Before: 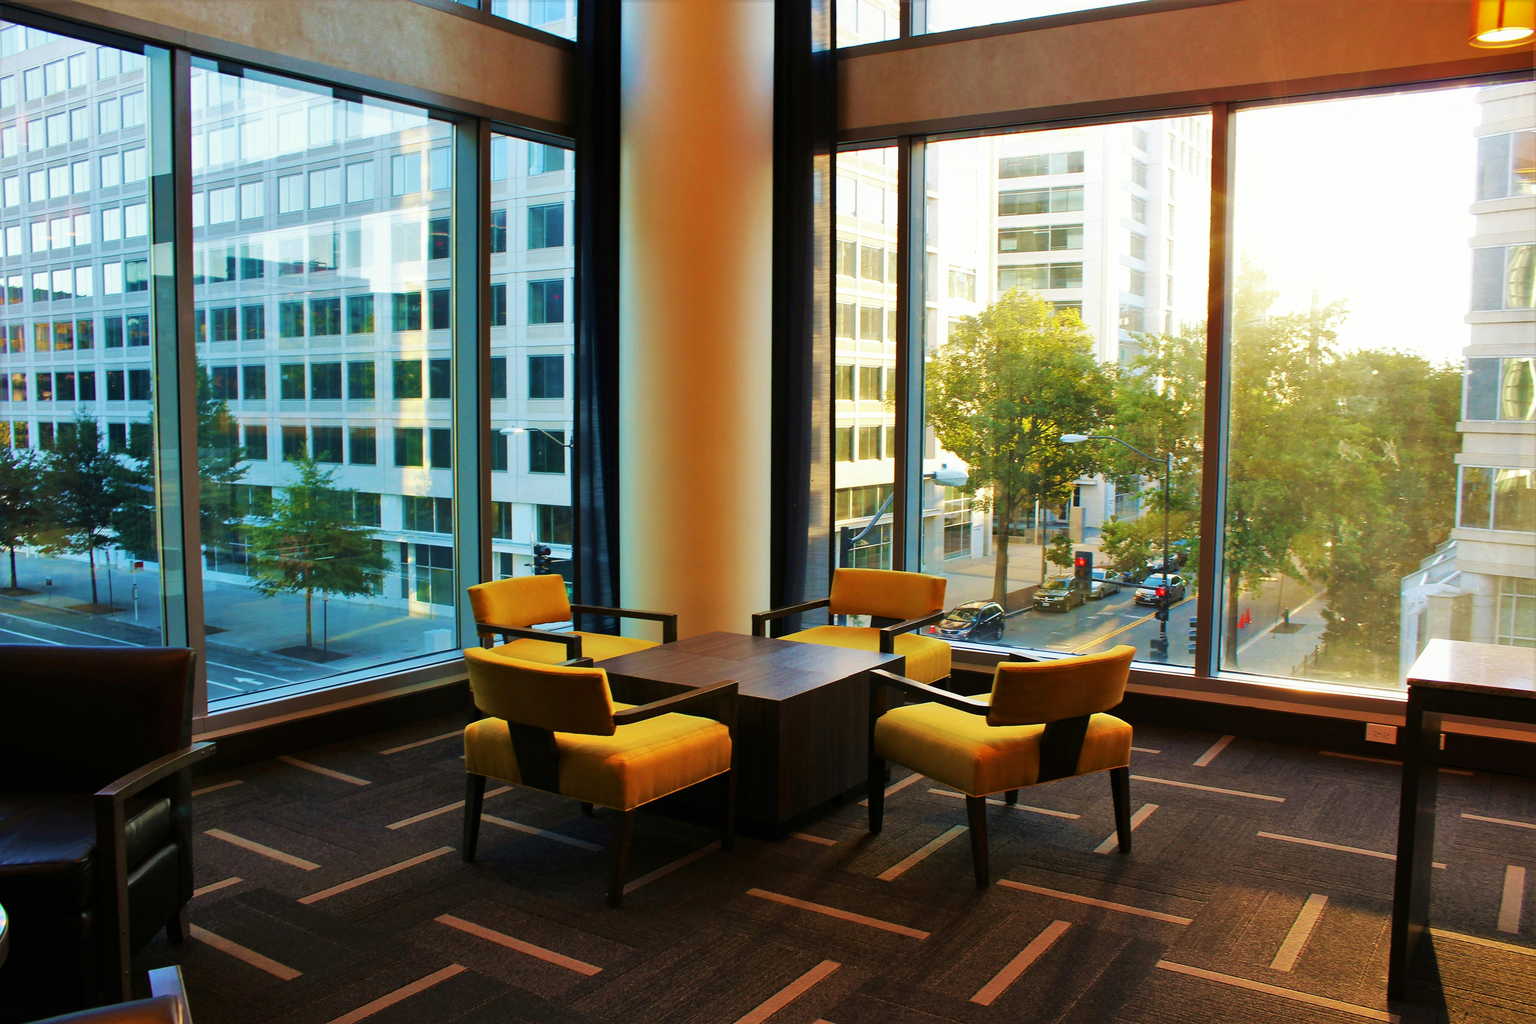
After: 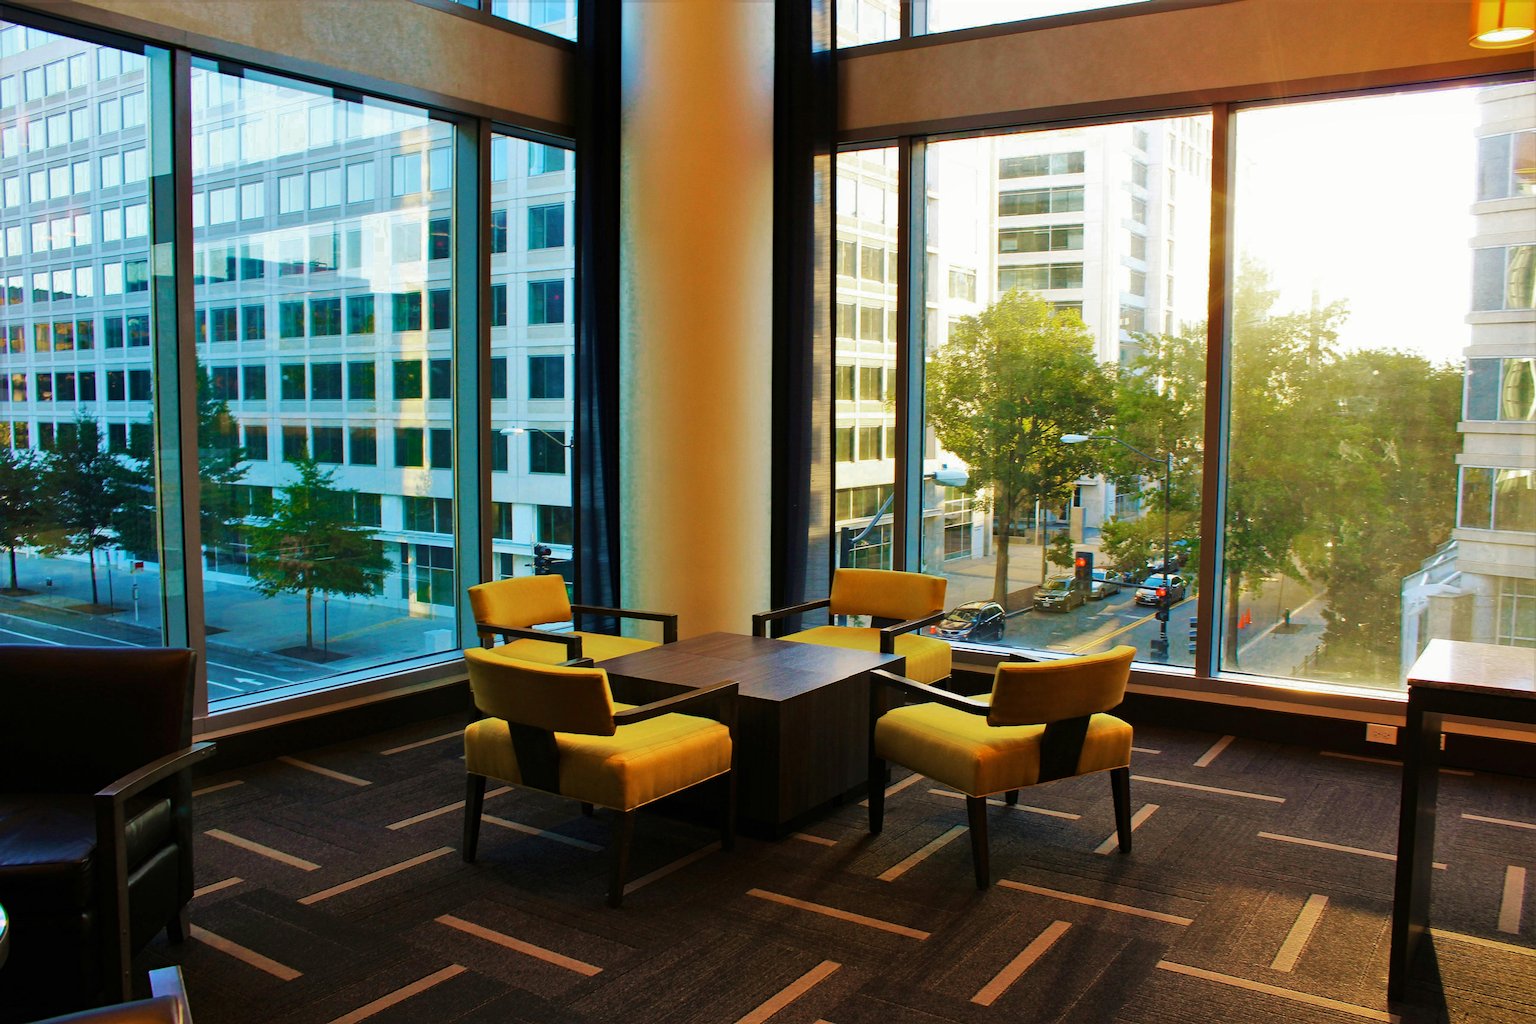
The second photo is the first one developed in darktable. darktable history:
haze removal: compatibility mode true, adaptive false
color zones: curves: ch0 [(0, 0.558) (0.143, 0.548) (0.286, 0.447) (0.429, 0.259) (0.571, 0.5) (0.714, 0.5) (0.857, 0.593) (1, 0.558)]; ch1 [(0, 0.543) (0.01, 0.544) (0.12, 0.492) (0.248, 0.458) (0.5, 0.534) (0.748, 0.5) (0.99, 0.469) (1, 0.543)]; ch2 [(0, 0.507) (0.143, 0.522) (0.286, 0.505) (0.429, 0.5) (0.571, 0.5) (0.714, 0.5) (0.857, 0.5) (1, 0.507)]
